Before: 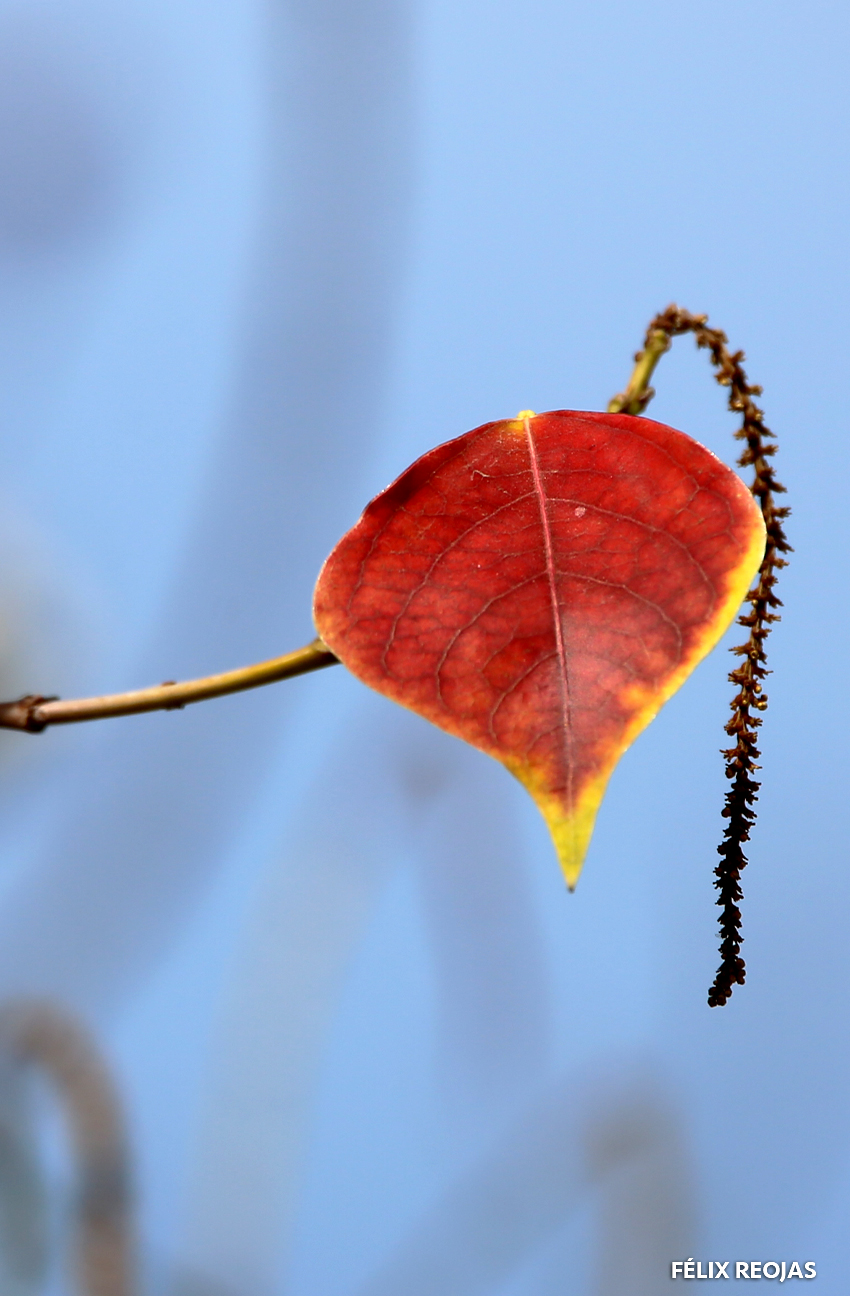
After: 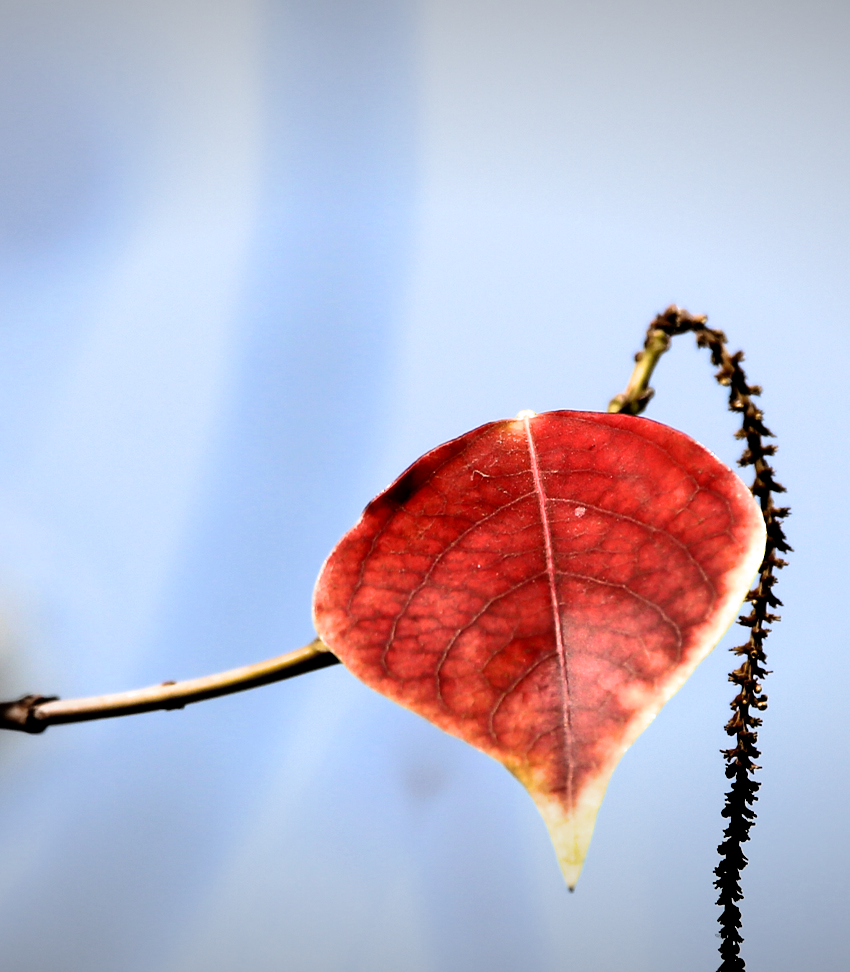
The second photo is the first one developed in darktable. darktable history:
vignetting: fall-off start 99.1%, fall-off radius 100.59%, width/height ratio 1.427
tone equalizer: -8 EV -0.394 EV, -7 EV -0.405 EV, -6 EV -0.353 EV, -5 EV -0.225 EV, -3 EV 0.241 EV, -2 EV 0.35 EV, -1 EV 0.393 EV, +0 EV 0.434 EV, edges refinement/feathering 500, mask exposure compensation -1.57 EV, preserve details no
filmic rgb: black relative exposure -3.65 EV, white relative exposure 2.44 EV, threshold 2.97 EV, hardness 3.29, iterations of high-quality reconstruction 0, enable highlight reconstruction true
crop: bottom 24.98%
